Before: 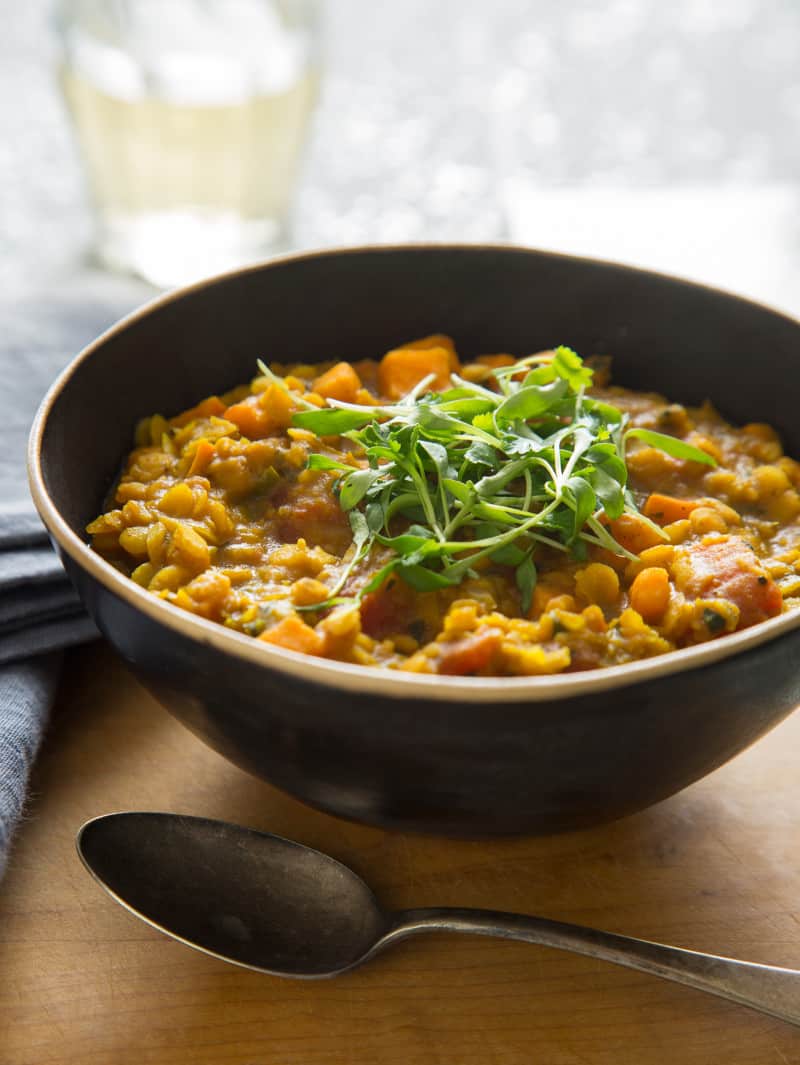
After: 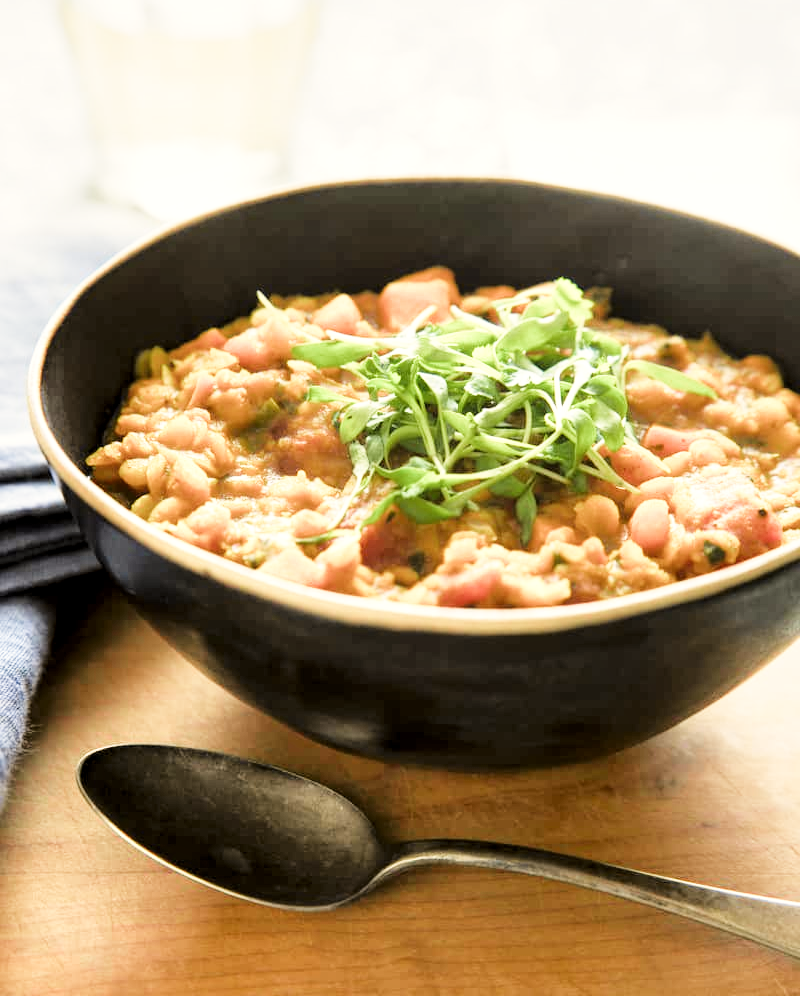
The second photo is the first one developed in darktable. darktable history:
tone curve: curves: ch0 [(0, 0.021) (0.049, 0.044) (0.152, 0.14) (0.328, 0.377) (0.473, 0.543) (0.641, 0.705) (0.85, 0.894) (1, 0.969)]; ch1 [(0, 0) (0.302, 0.331) (0.433, 0.432) (0.472, 0.47) (0.502, 0.503) (0.527, 0.521) (0.564, 0.58) (0.614, 0.626) (0.677, 0.701) (0.859, 0.885) (1, 1)]; ch2 [(0, 0) (0.33, 0.301) (0.447, 0.44) (0.487, 0.496) (0.502, 0.516) (0.535, 0.563) (0.565, 0.593) (0.608, 0.638) (1, 1)], color space Lab, independent channels, preserve colors none
crop and rotate: top 6.461%
color correction: highlights b* -0.023
shadows and highlights: shadows 13.13, white point adjustment 1.18, highlights -0.948, soften with gaussian
levels: levels [0.031, 0.5, 0.969]
local contrast: highlights 107%, shadows 102%, detail 120%, midtone range 0.2
filmic rgb: black relative exposure -7.99 EV, white relative exposure 3.98 EV, hardness 4.11, contrast 0.994, color science v5 (2021), iterations of high-quality reconstruction 0, contrast in shadows safe, contrast in highlights safe
exposure: black level correction 0, exposure 1.107 EV, compensate highlight preservation false
